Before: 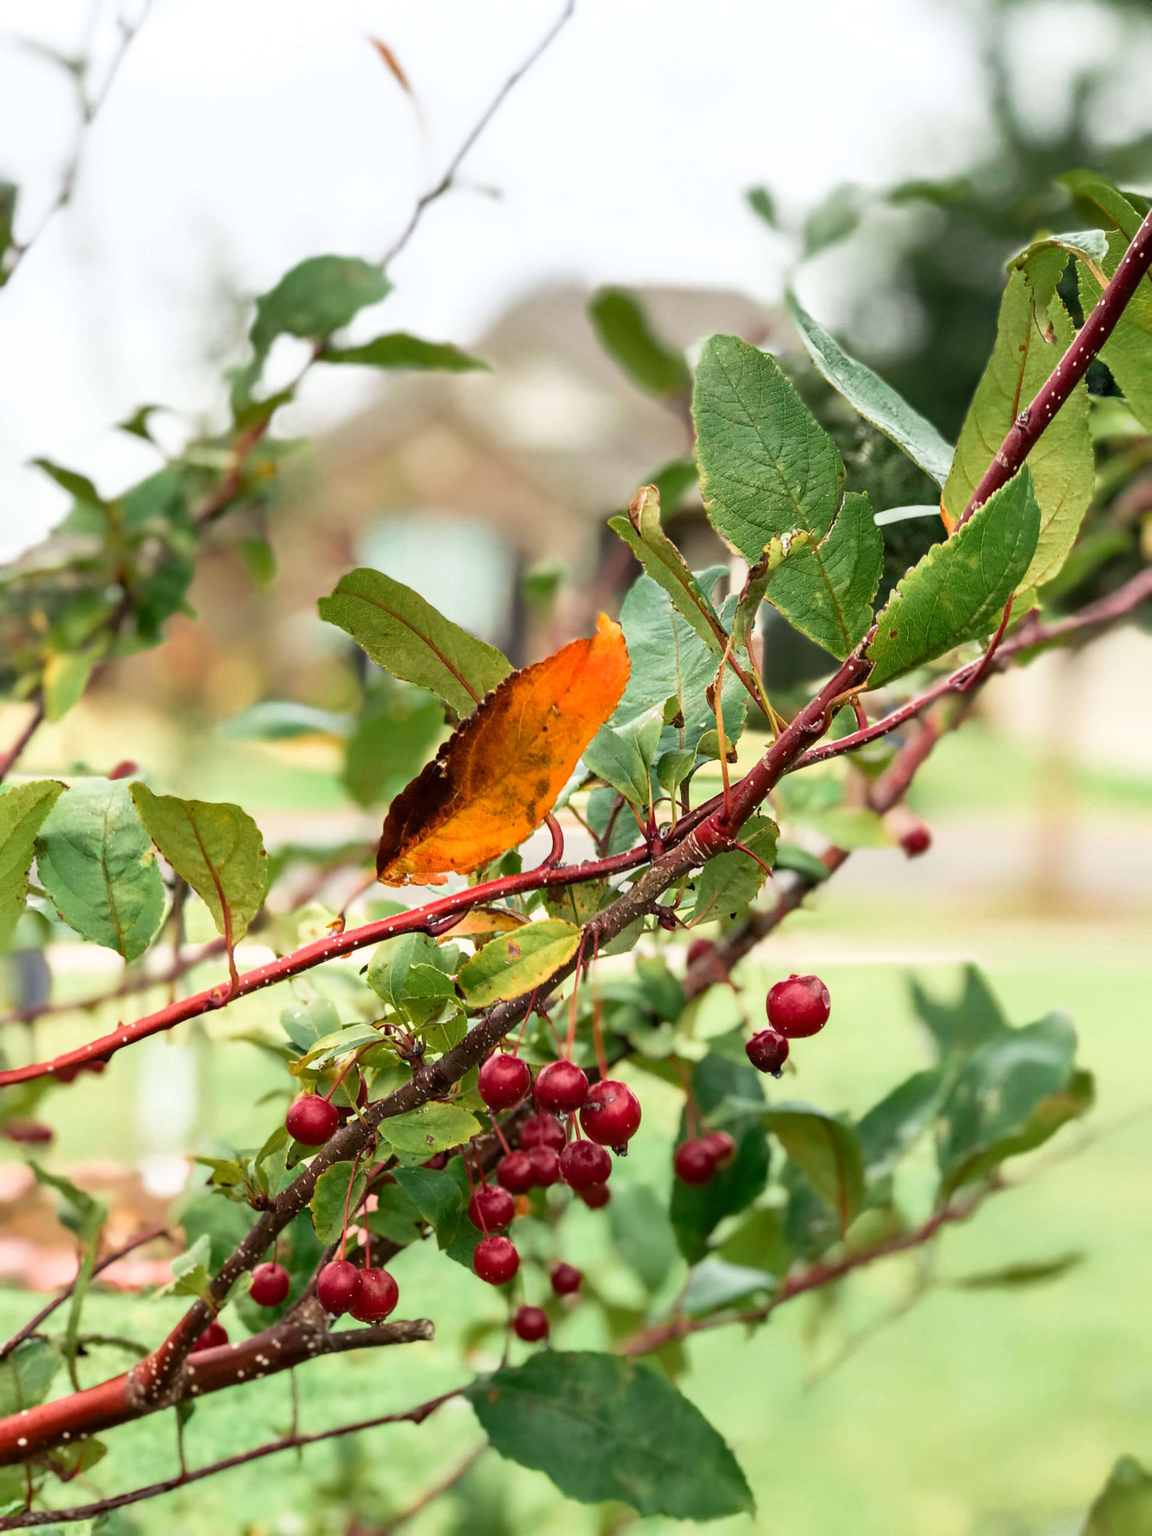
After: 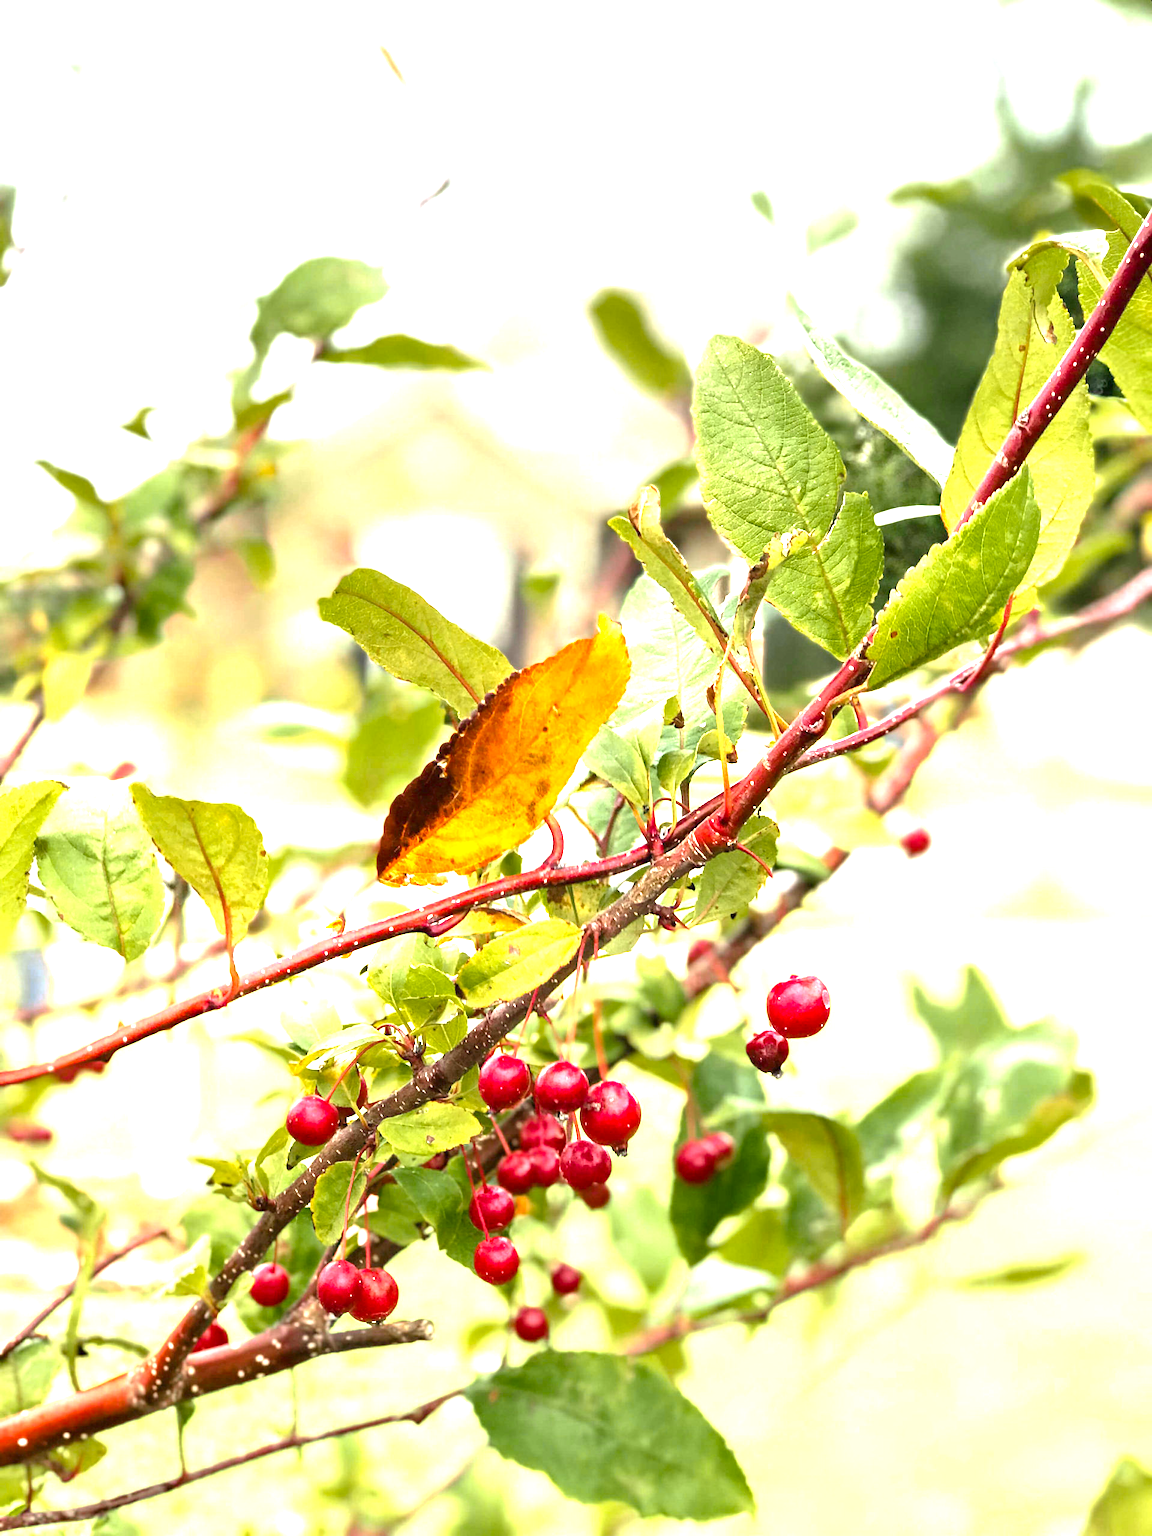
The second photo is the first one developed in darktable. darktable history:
exposure: black level correction 0, exposure 1.675 EV, compensate exposure bias true, compensate highlight preservation false
color zones: curves: ch0 [(0.254, 0.492) (0.724, 0.62)]; ch1 [(0.25, 0.528) (0.719, 0.796)]; ch2 [(0, 0.472) (0.25, 0.5) (0.73, 0.184)]
